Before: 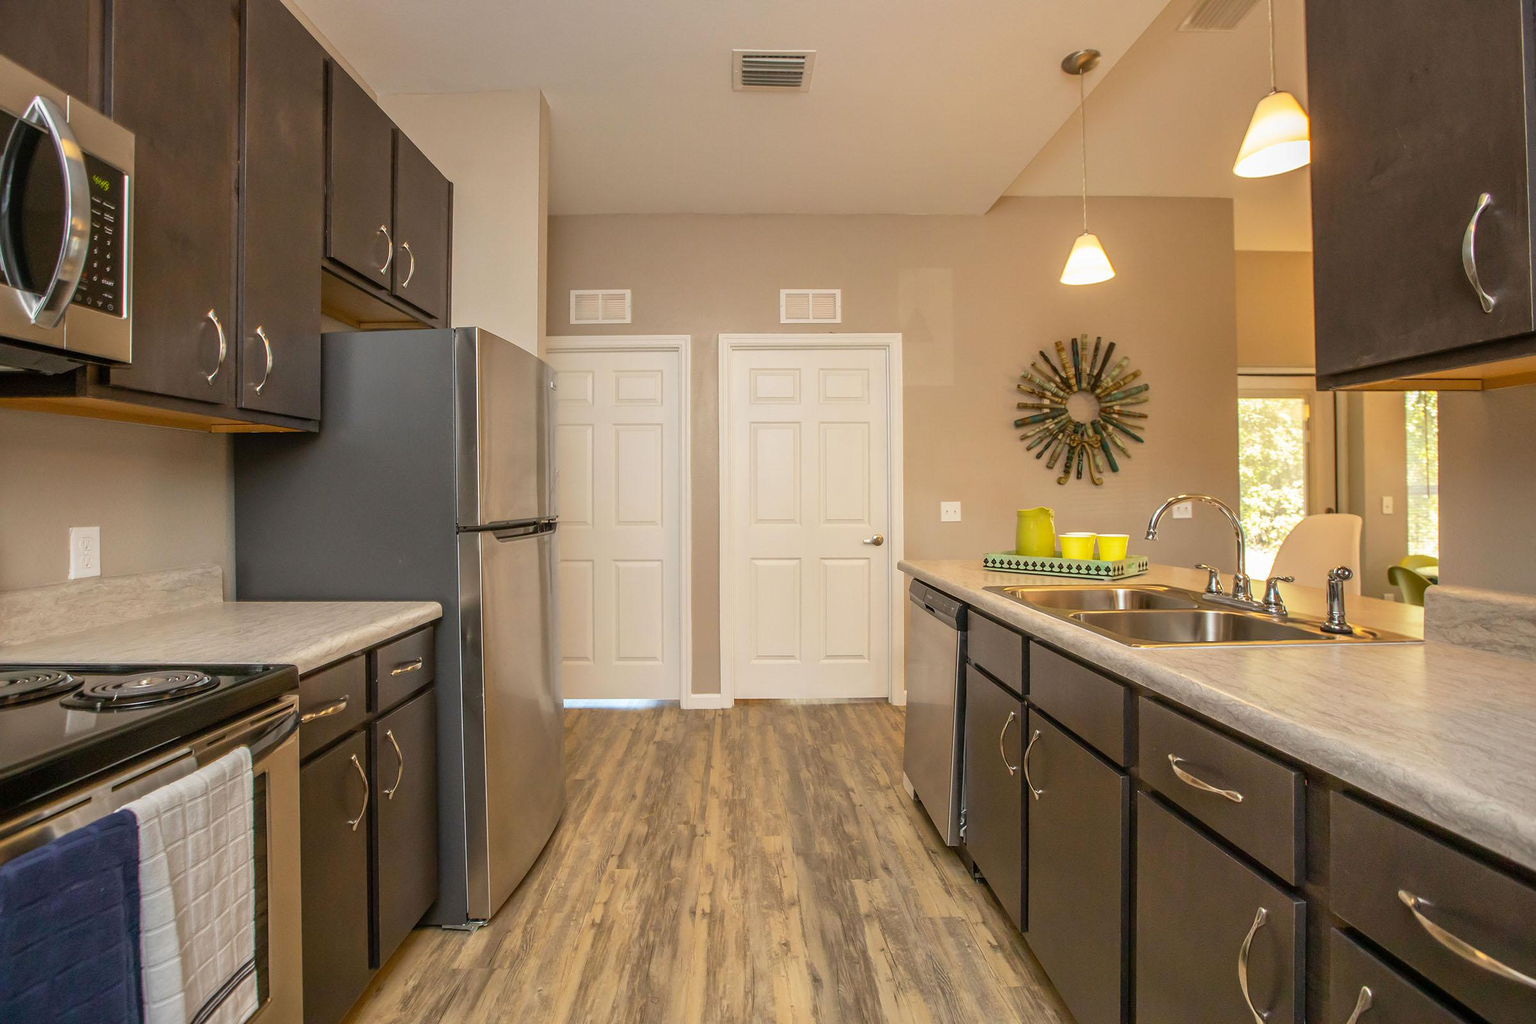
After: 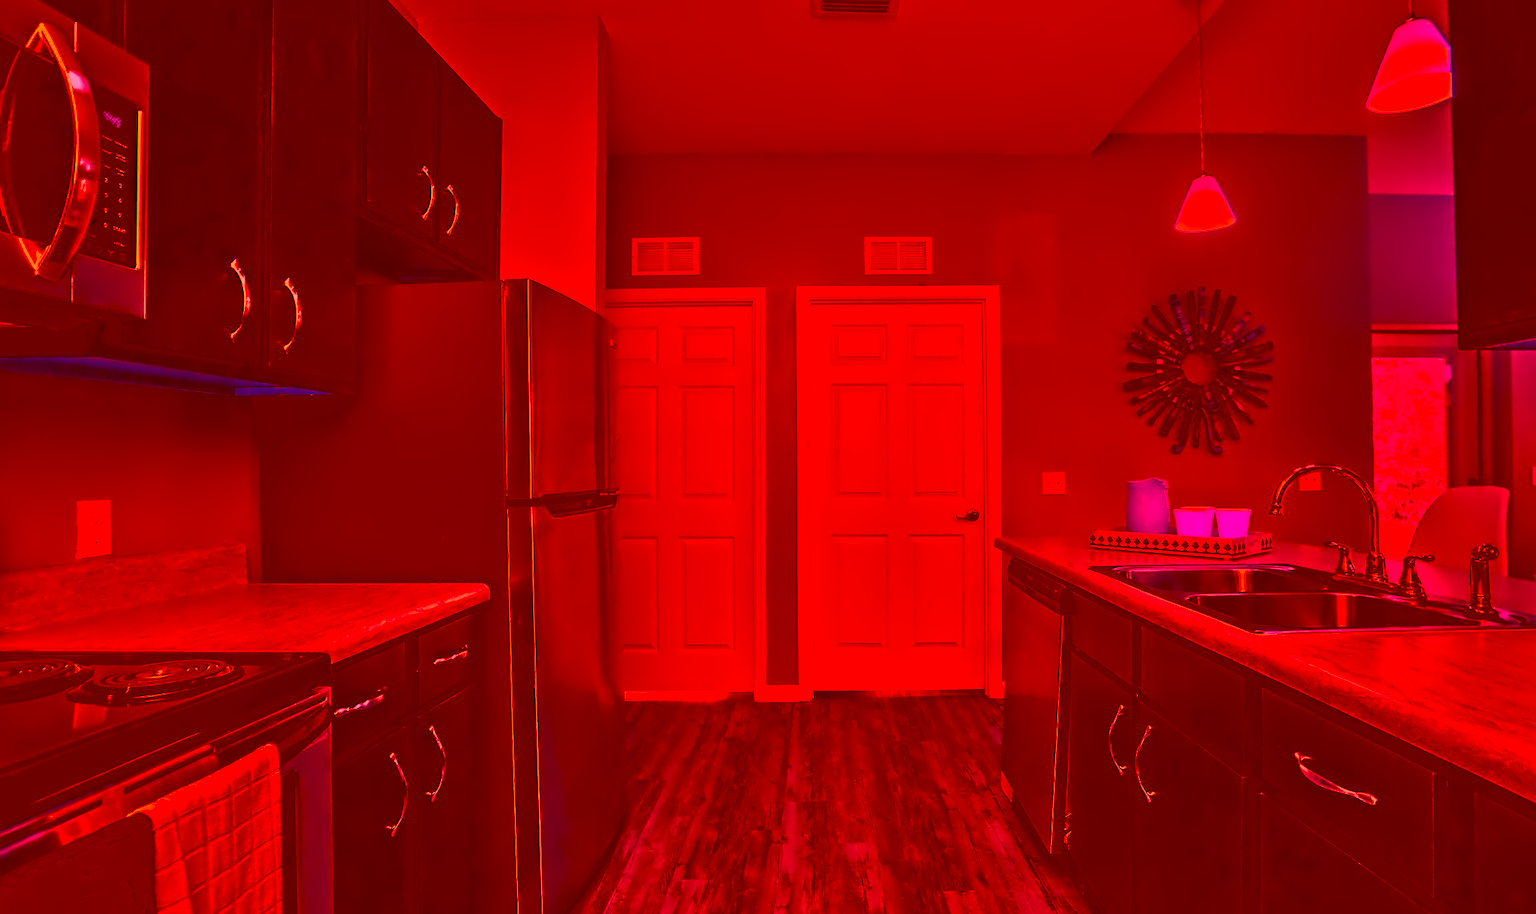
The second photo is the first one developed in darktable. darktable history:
contrast brightness saturation: contrast 0.512, saturation -0.098
crop: top 7.4%, right 9.733%, bottom 11.984%
color correction: highlights a* -39.04, highlights b* -39.24, shadows a* -39.34, shadows b* -39.49, saturation -2.96
contrast equalizer: octaves 7, y [[0.5, 0.542, 0.583, 0.625, 0.667, 0.708], [0.5 ×6], [0.5 ×6], [0, 0.033, 0.067, 0.1, 0.133, 0.167], [0, 0.05, 0.1, 0.15, 0.2, 0.25]]
color balance rgb: linear chroma grading › global chroma 9.773%, perceptual saturation grading › global saturation 20%, perceptual saturation grading › highlights -25.176%, perceptual saturation grading › shadows 24.338%, perceptual brilliance grading › global brilliance -48.057%, global vibrance 20%
velvia: on, module defaults
shadows and highlights: soften with gaussian
